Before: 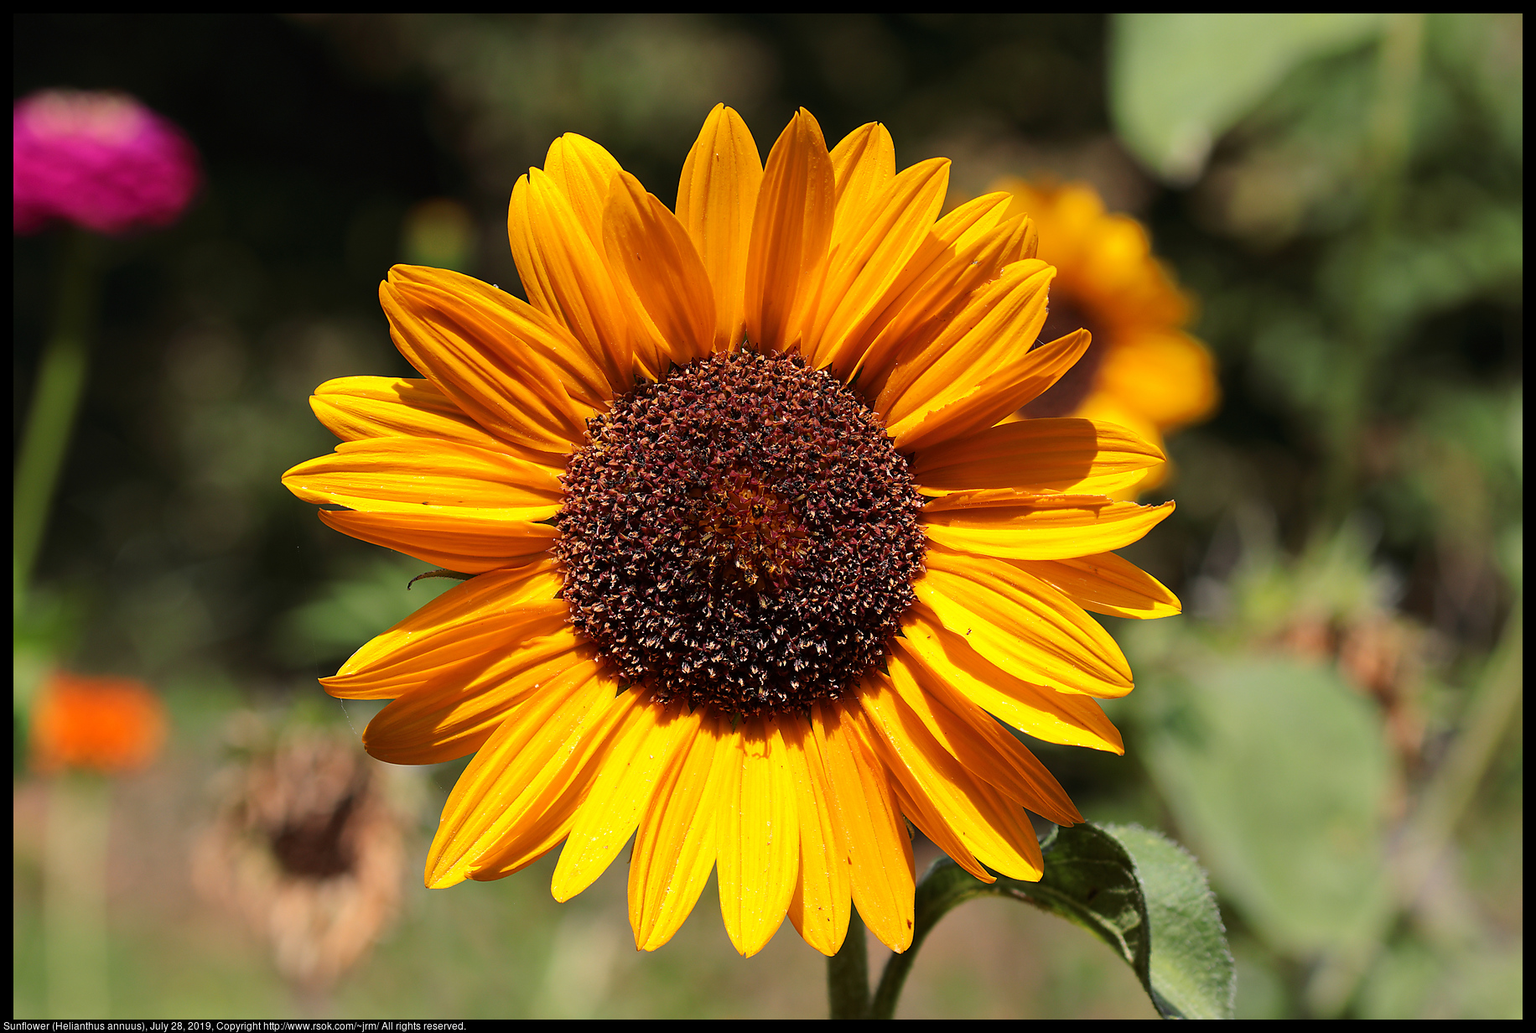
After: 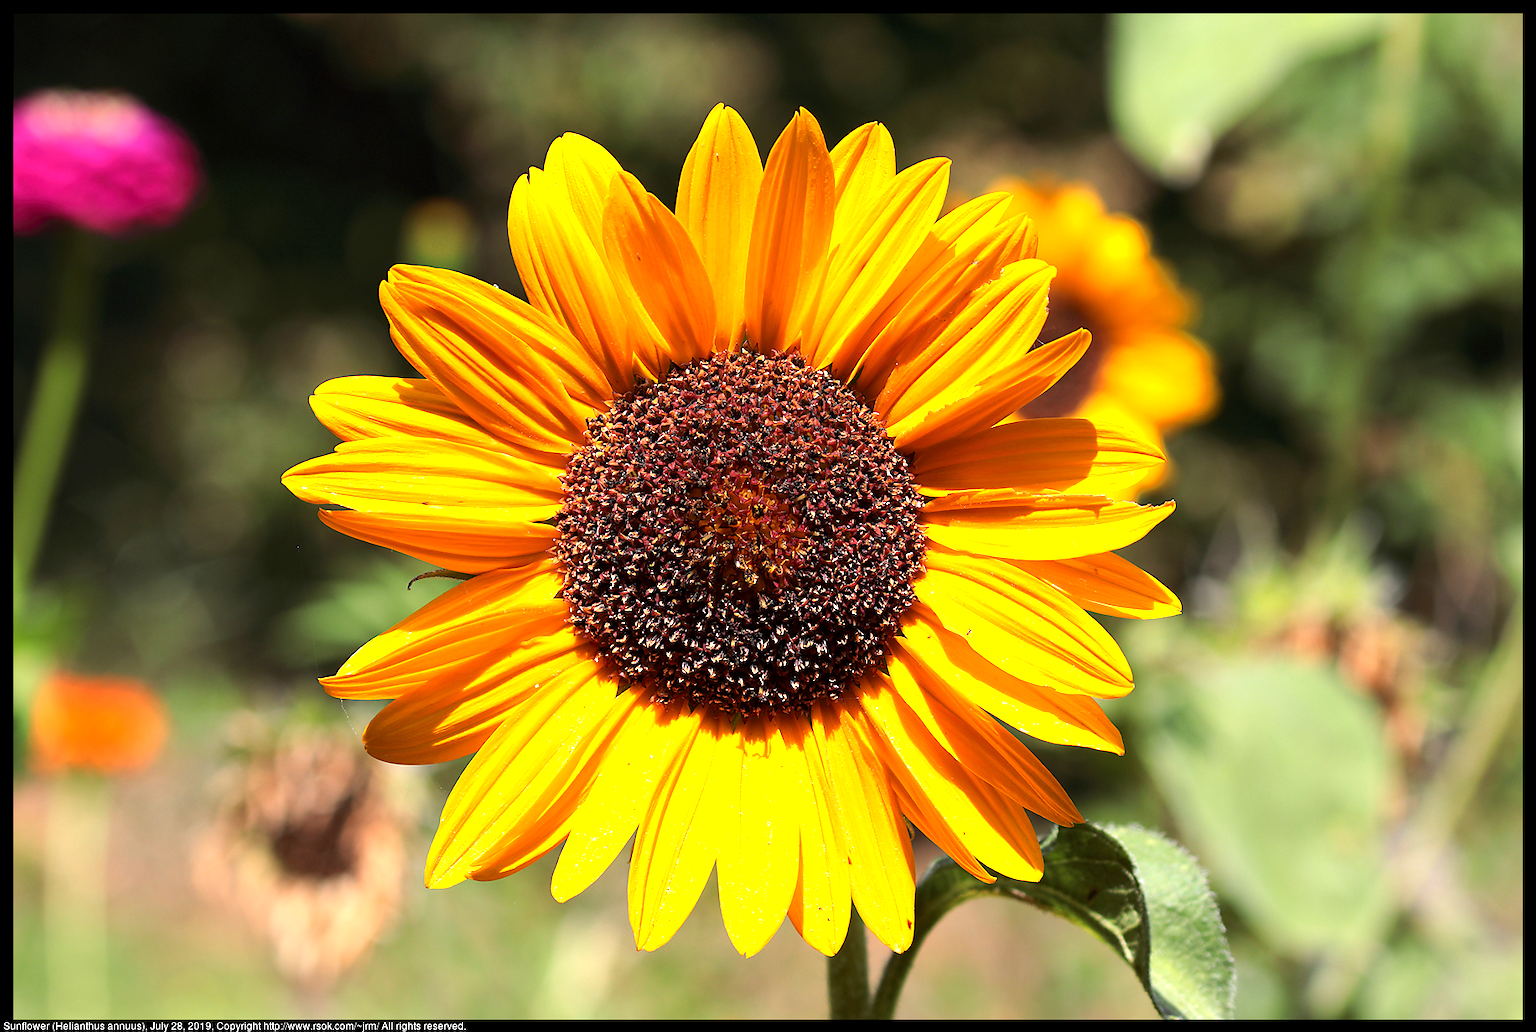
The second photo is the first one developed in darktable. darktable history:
exposure: black level correction 0.001, exposure 0.958 EV, compensate highlight preservation false
